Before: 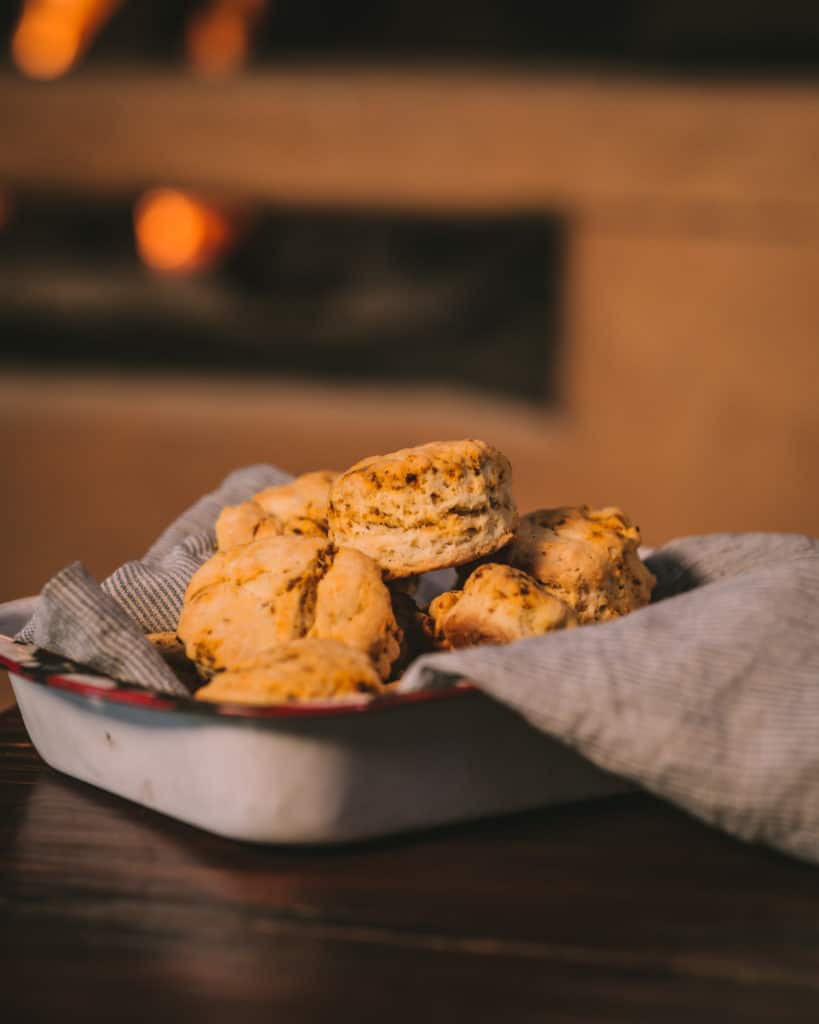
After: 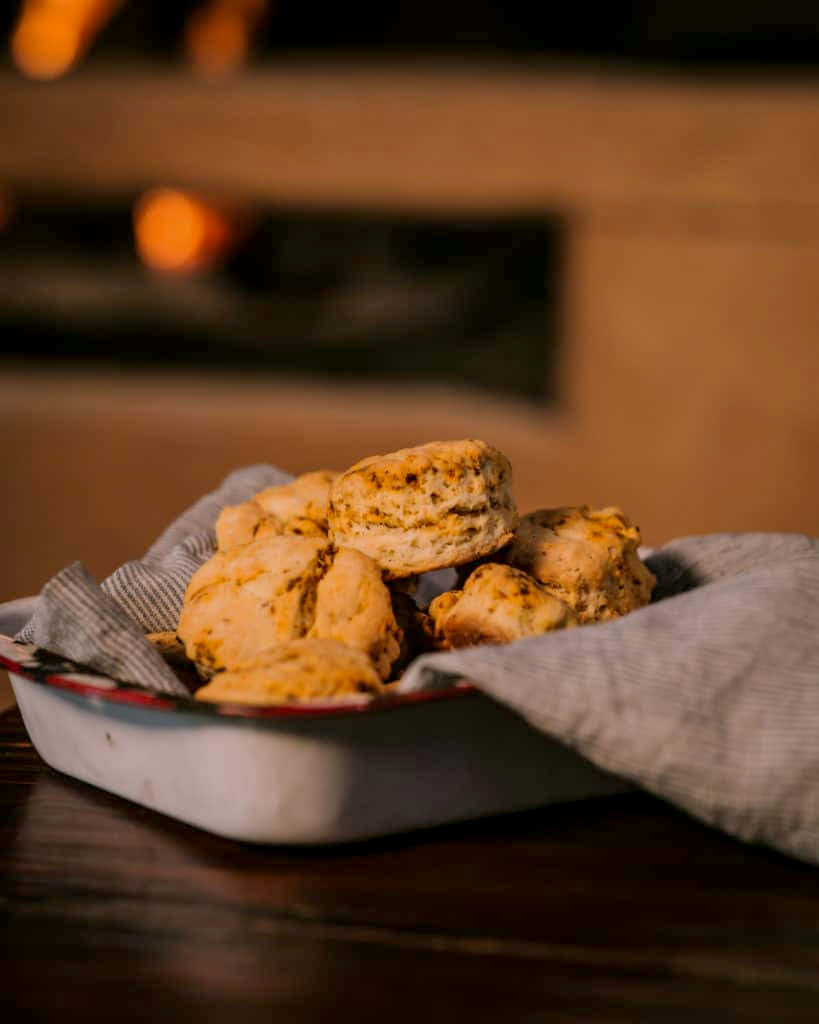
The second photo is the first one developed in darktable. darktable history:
exposure: black level correction 0.009, exposure -0.167 EV, compensate exposure bias true, compensate highlight preservation false
